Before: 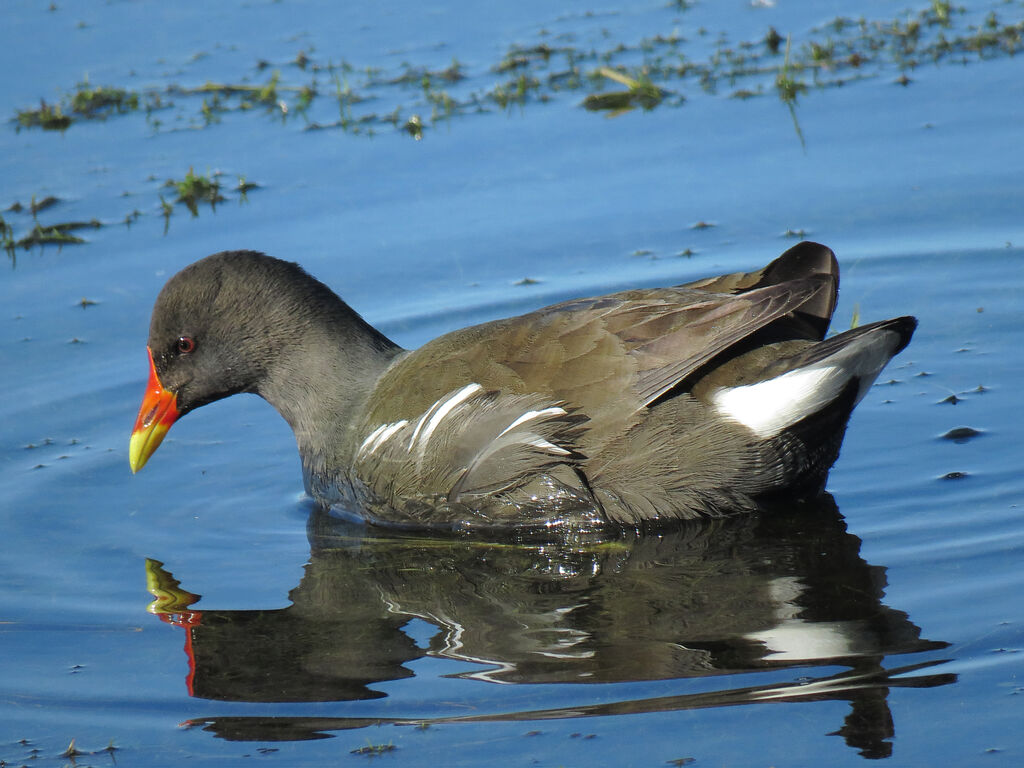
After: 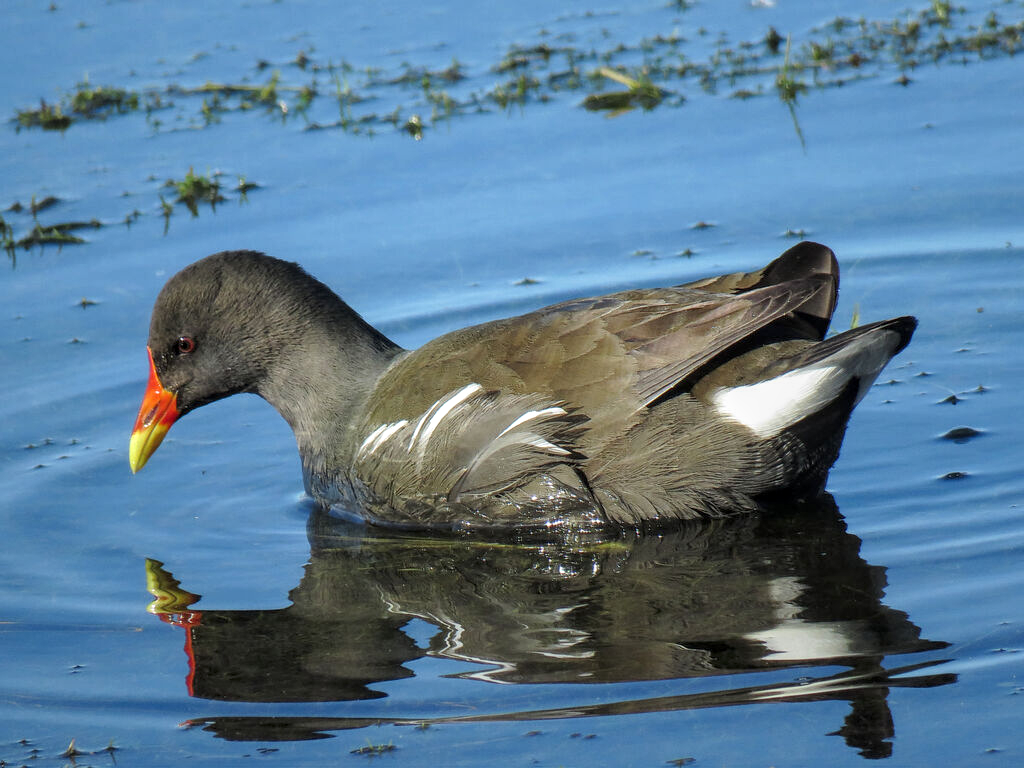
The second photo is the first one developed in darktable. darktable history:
local contrast: on, module defaults
base curve: curves: ch0 [(0, 0) (0.472, 0.508) (1, 1)]
